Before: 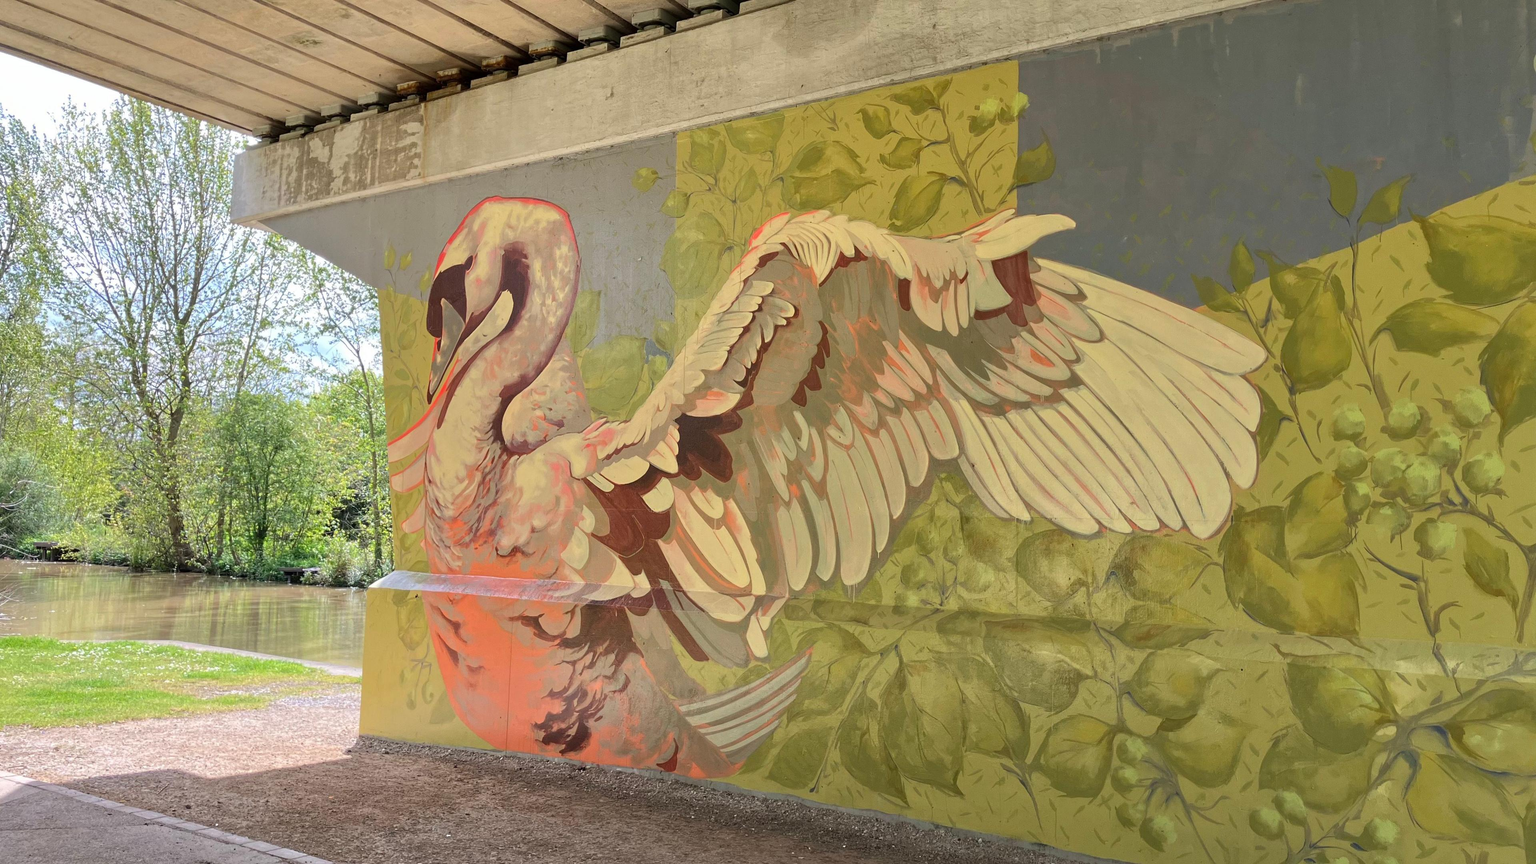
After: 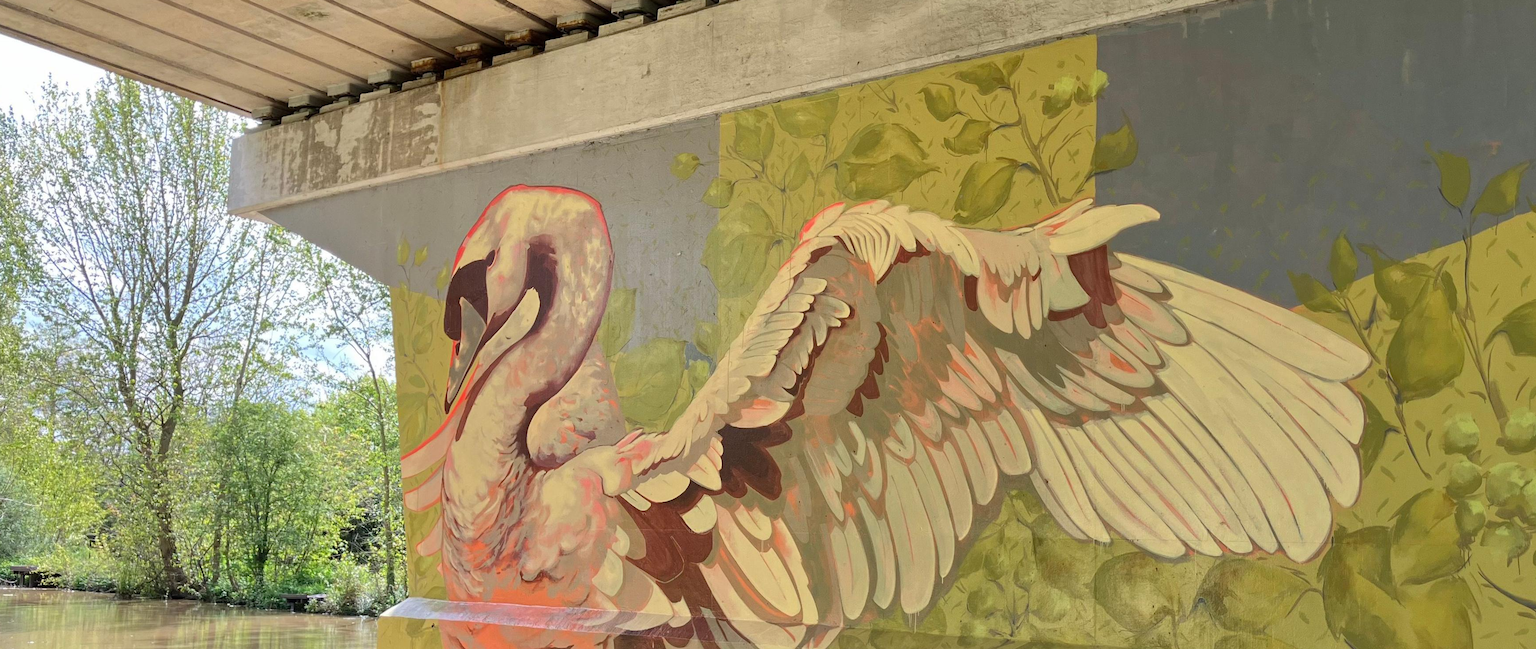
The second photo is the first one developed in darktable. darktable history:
crop: left 1.592%, top 3.423%, right 7.754%, bottom 28.441%
